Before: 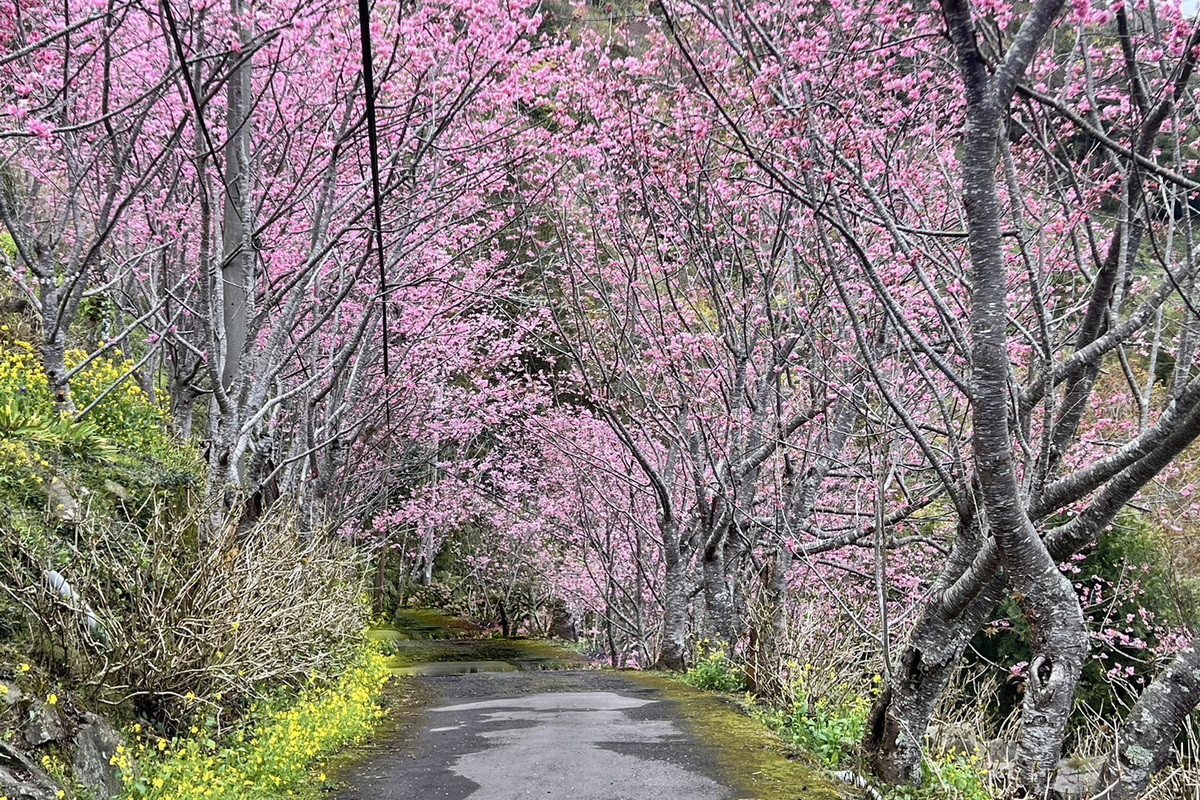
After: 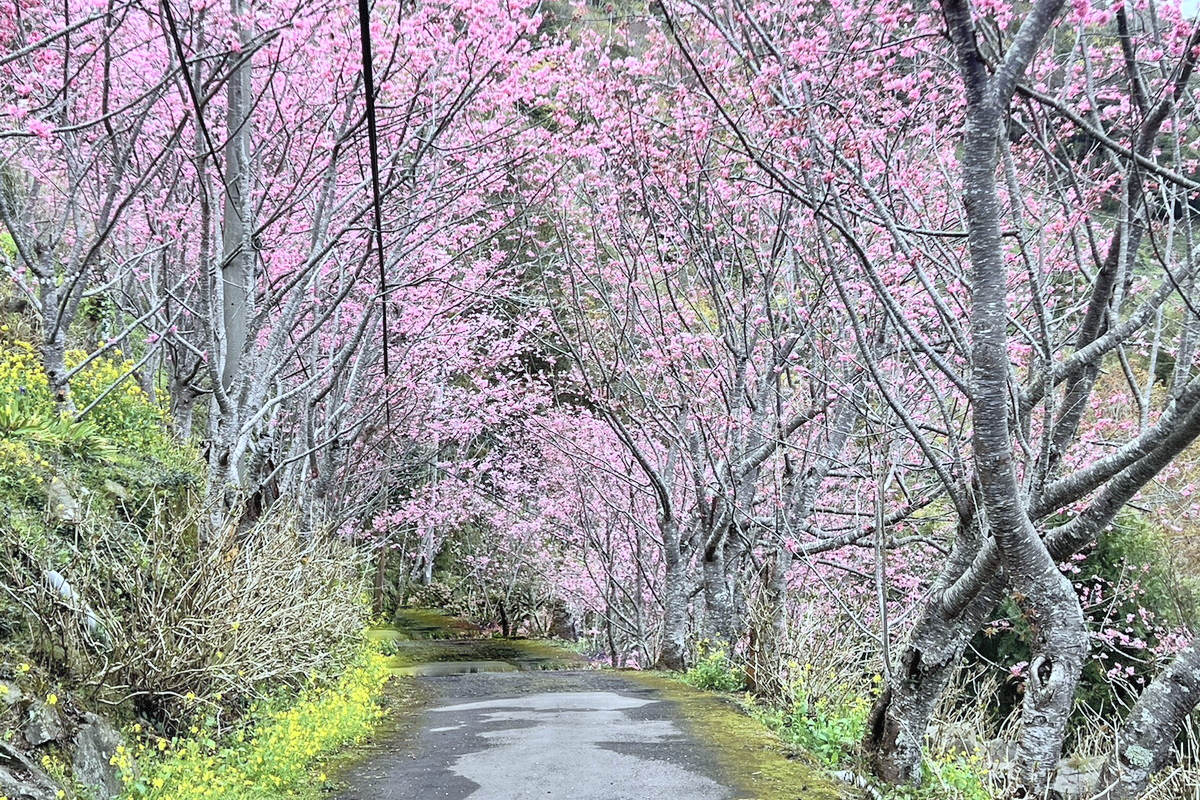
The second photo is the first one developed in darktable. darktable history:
color calibration: illuminant Planckian (black body), adaptation linear Bradford (ICC v4), x 0.362, y 0.366, temperature 4518.56 K, saturation algorithm version 1 (2020)
contrast brightness saturation: contrast 0.14, brightness 0.228
